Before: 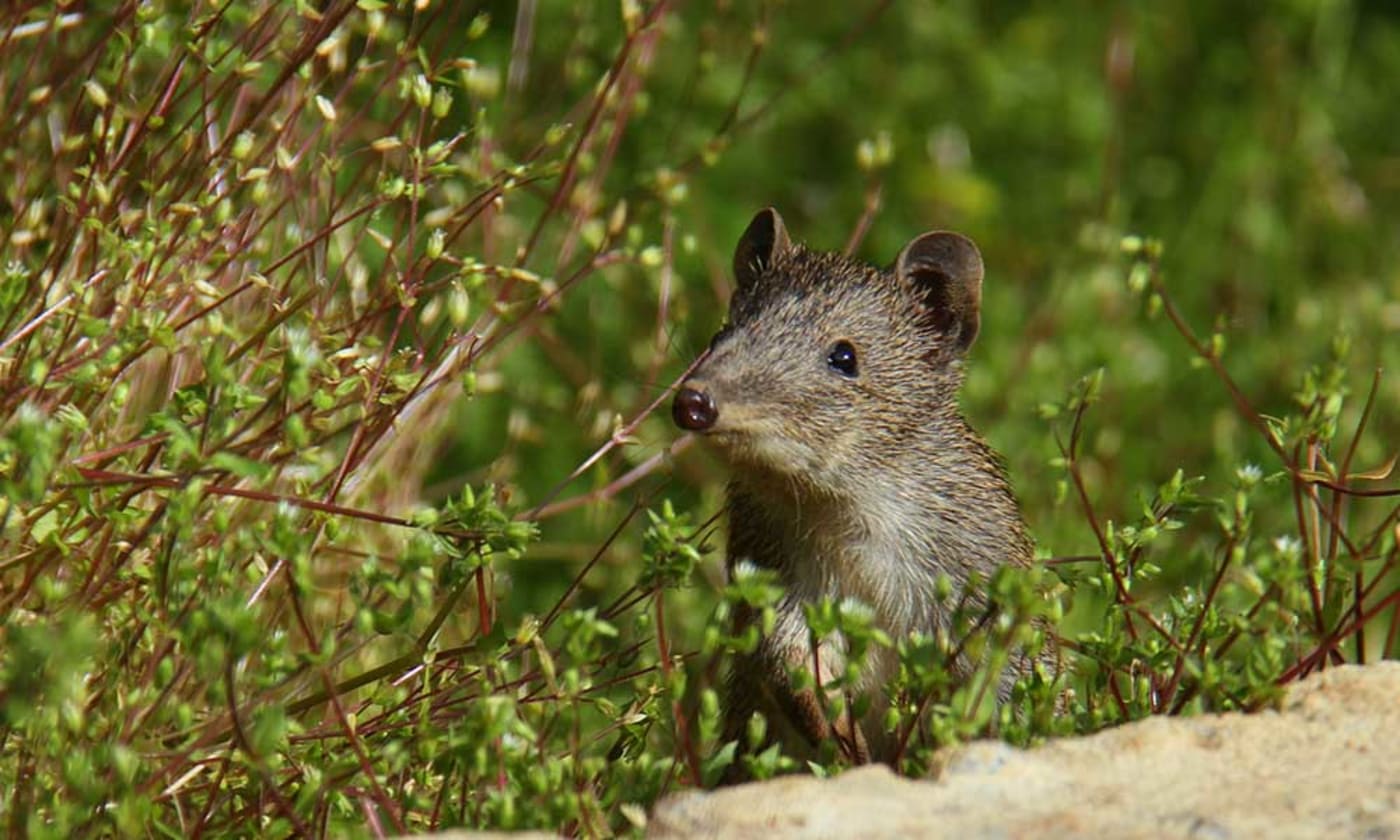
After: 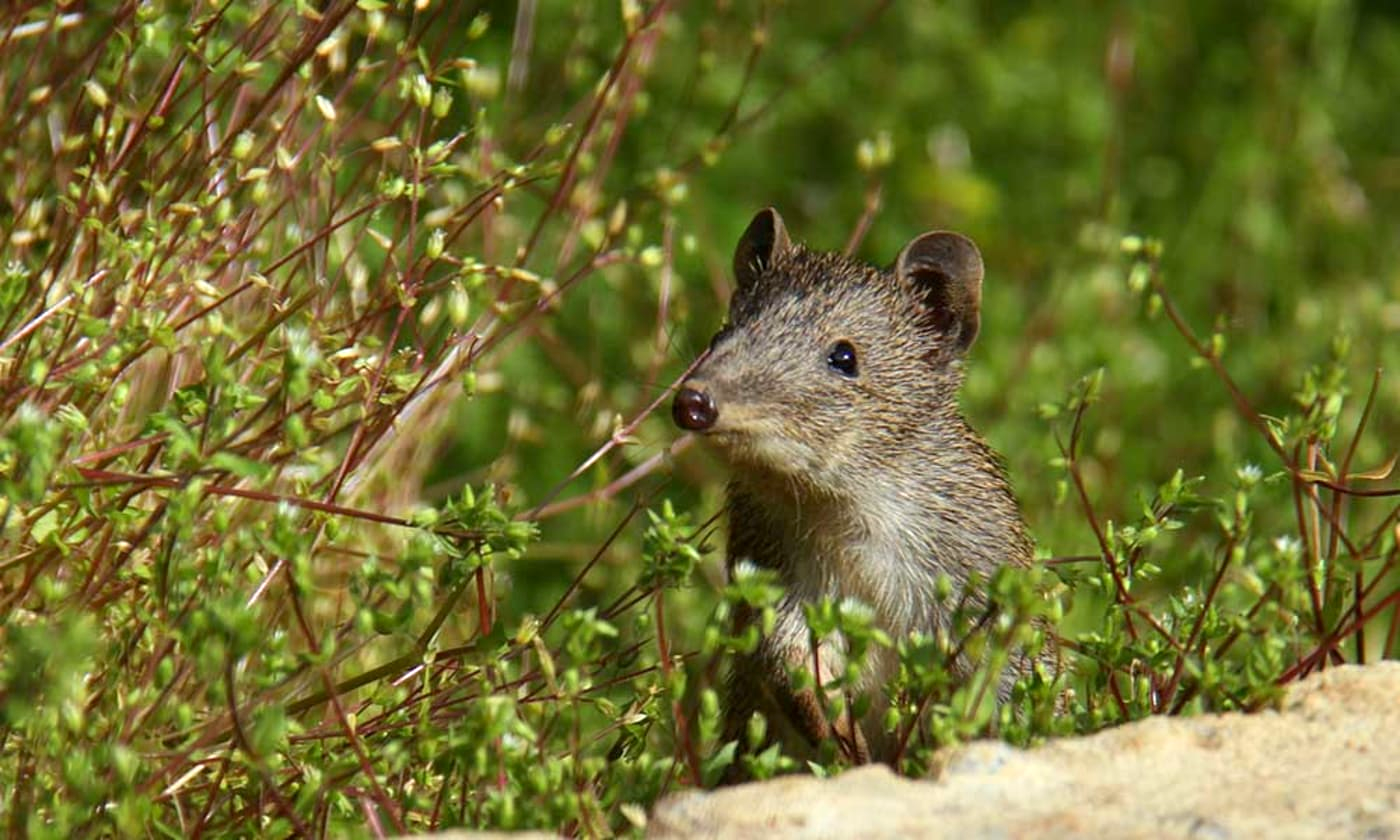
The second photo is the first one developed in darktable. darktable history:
exposure: black level correction 0.001, exposure 0.3 EV, compensate highlight preservation false
